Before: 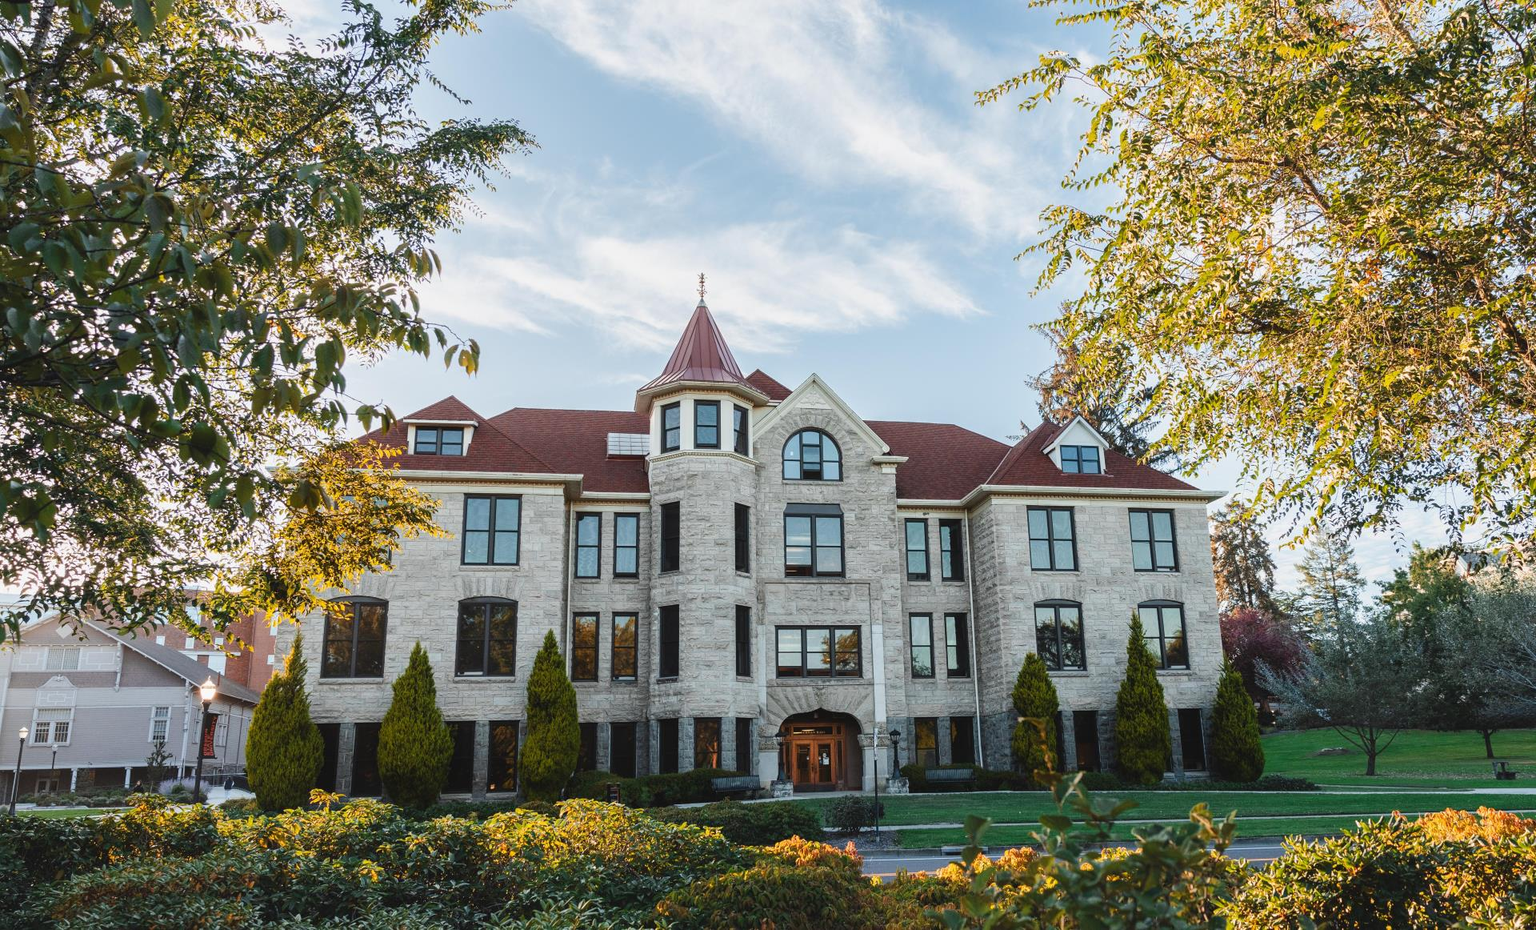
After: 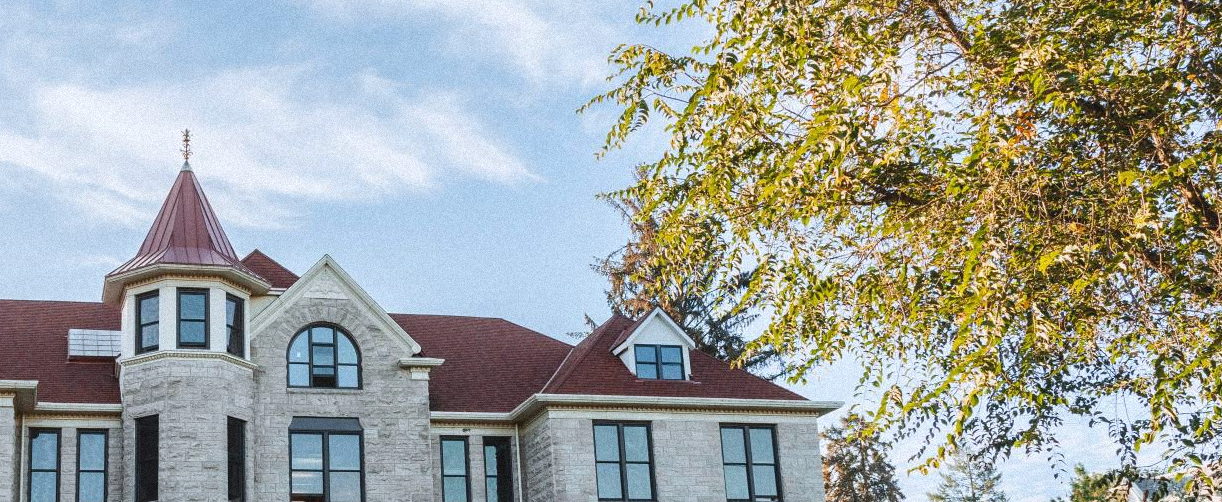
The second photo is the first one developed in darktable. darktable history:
shadows and highlights: radius 334.93, shadows 63.48, highlights 6.06, compress 87.7%, highlights color adjustment 39.73%, soften with gaussian
crop: left 36.005%, top 18.293%, right 0.31%, bottom 38.444%
grain: mid-tones bias 0%
white balance: red 0.974, blue 1.044
